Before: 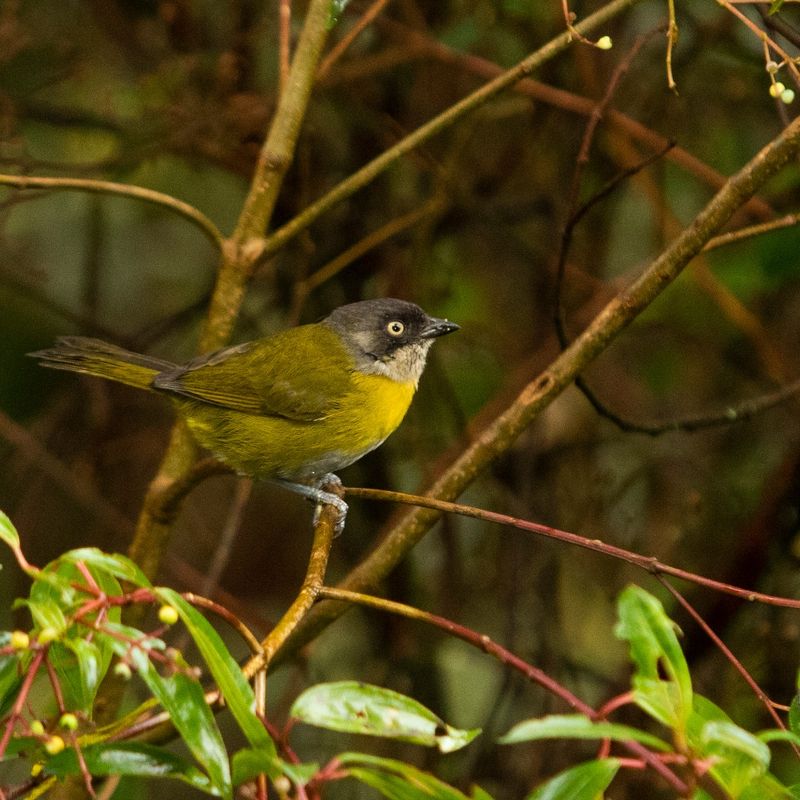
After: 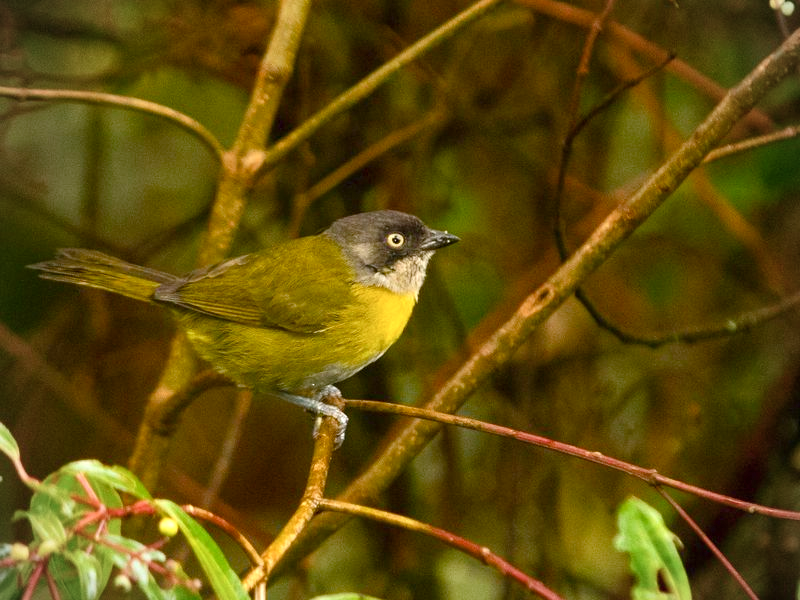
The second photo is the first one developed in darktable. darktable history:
exposure: black level correction 0, exposure 0.7 EV, compensate exposure bias true, compensate highlight preservation false
crop: top 11.038%, bottom 13.962%
vignetting: fall-off radius 60.92%
color balance rgb: shadows lift › chroma 1%, shadows lift › hue 113°, highlights gain › chroma 0.2%, highlights gain › hue 333°, perceptual saturation grading › global saturation 20%, perceptual saturation grading › highlights -25%, perceptual saturation grading › shadows 25%, contrast -10%
